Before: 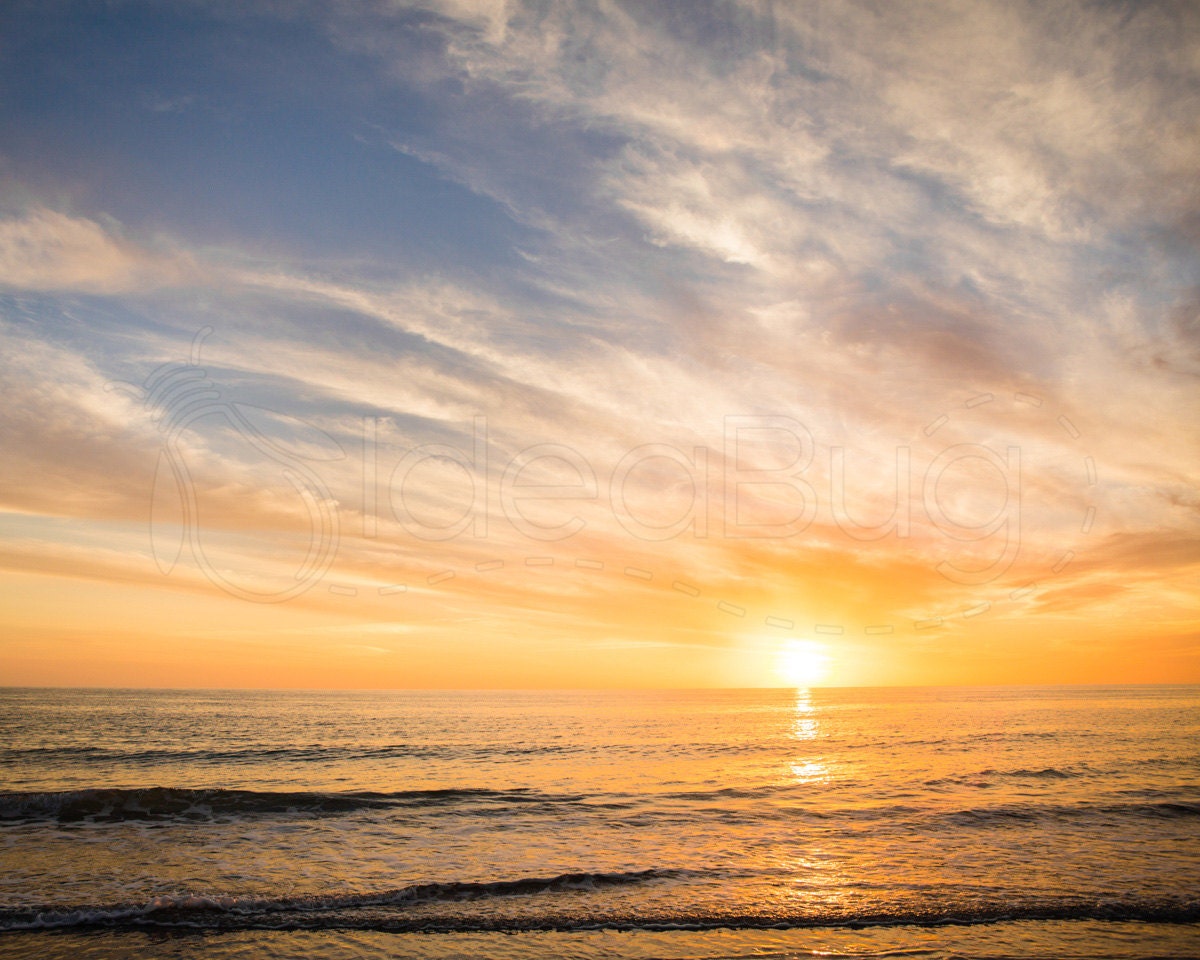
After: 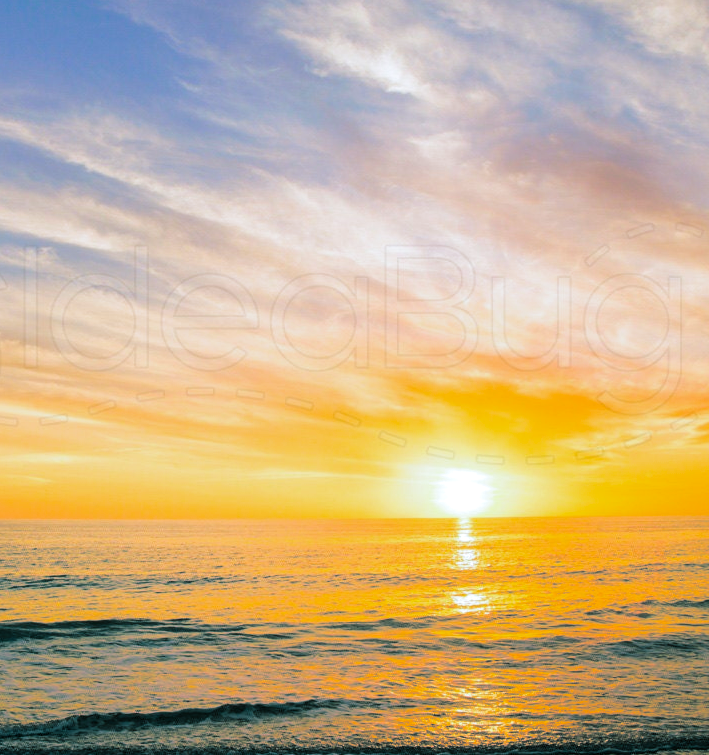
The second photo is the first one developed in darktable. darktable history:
split-toning: shadows › hue 183.6°, shadows › saturation 0.52, highlights › hue 0°, highlights › saturation 0
white balance: red 0.931, blue 1.11
color balance rgb: perceptual saturation grading › global saturation 25%, perceptual brilliance grading › mid-tones 10%, perceptual brilliance grading › shadows 15%, global vibrance 20%
crop and rotate: left 28.256%, top 17.734%, right 12.656%, bottom 3.573%
